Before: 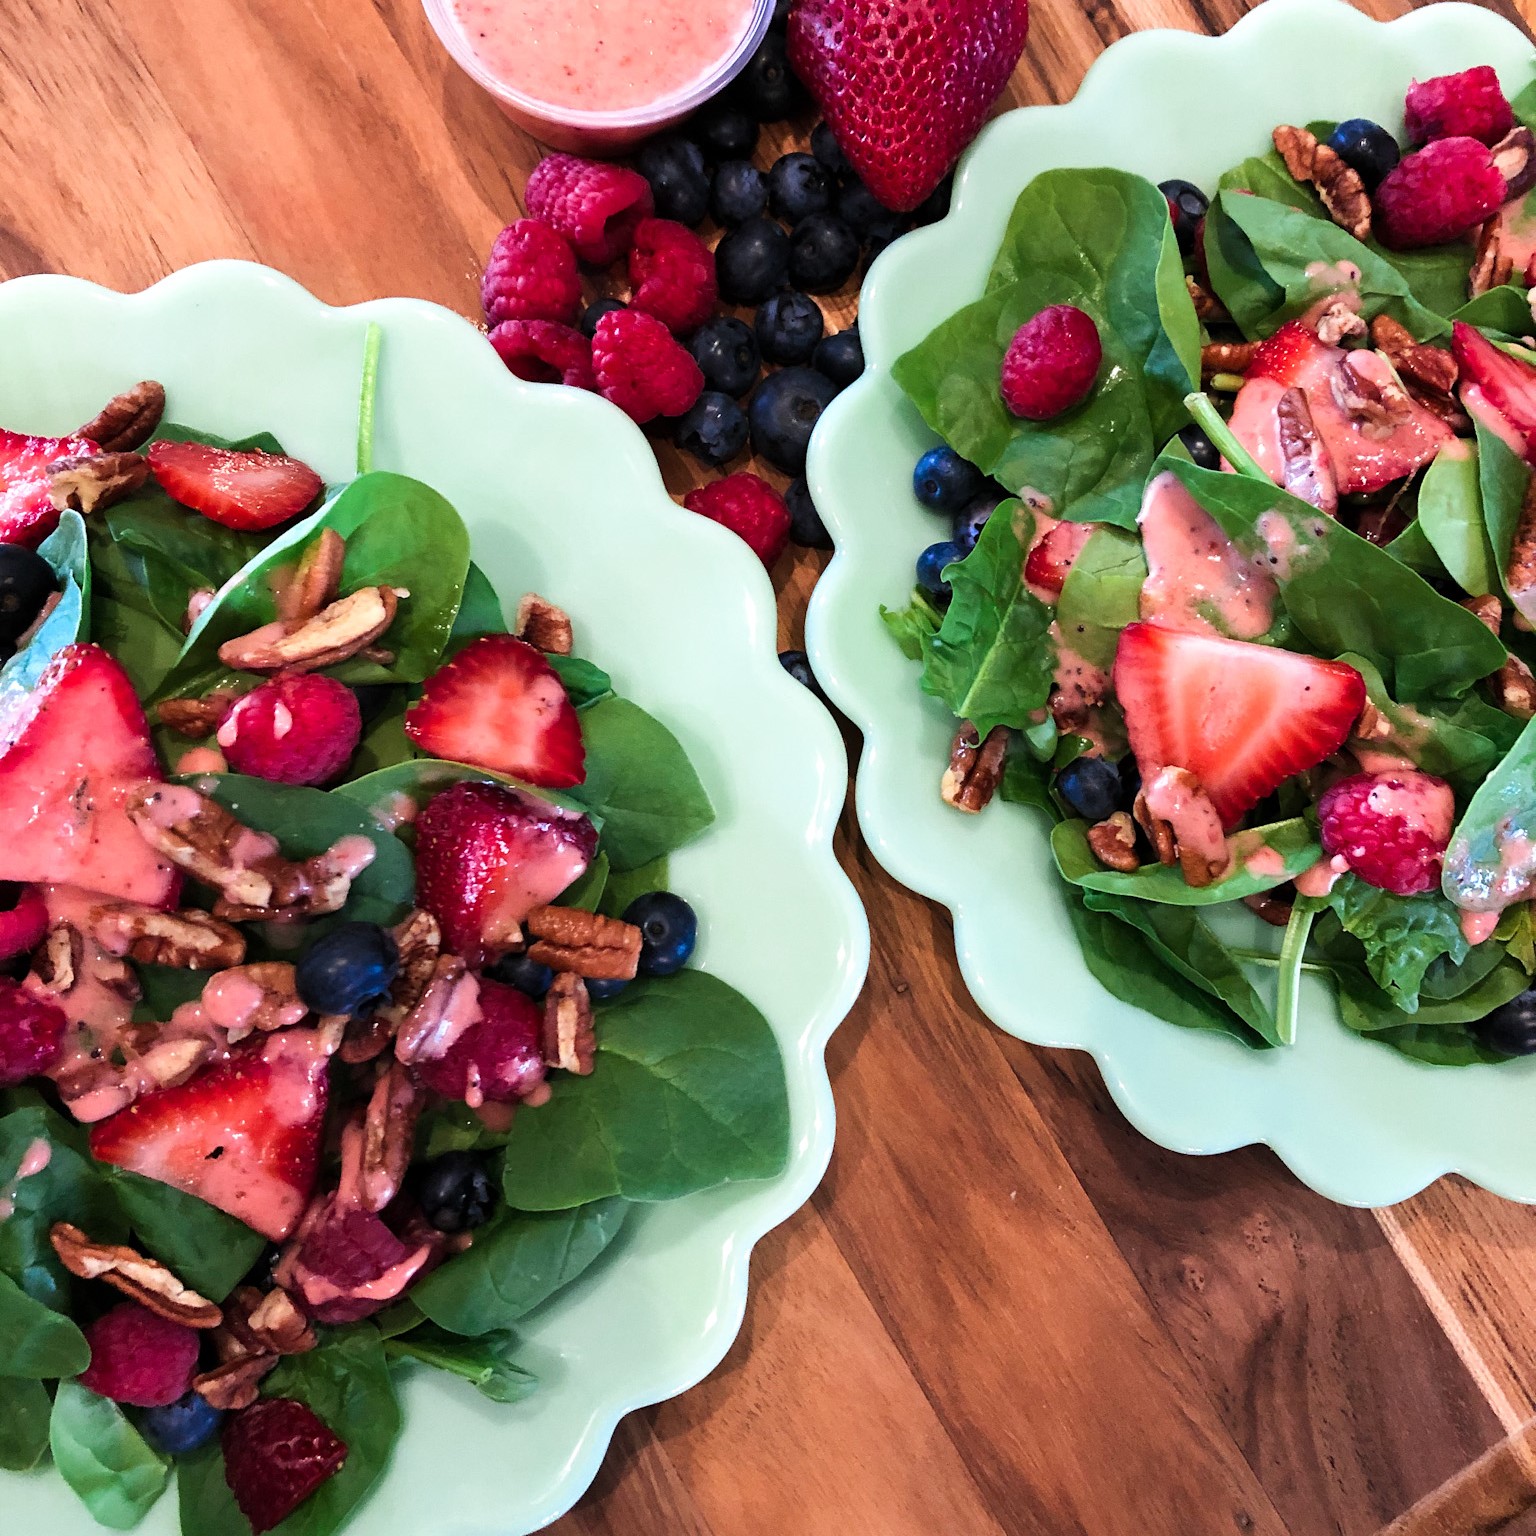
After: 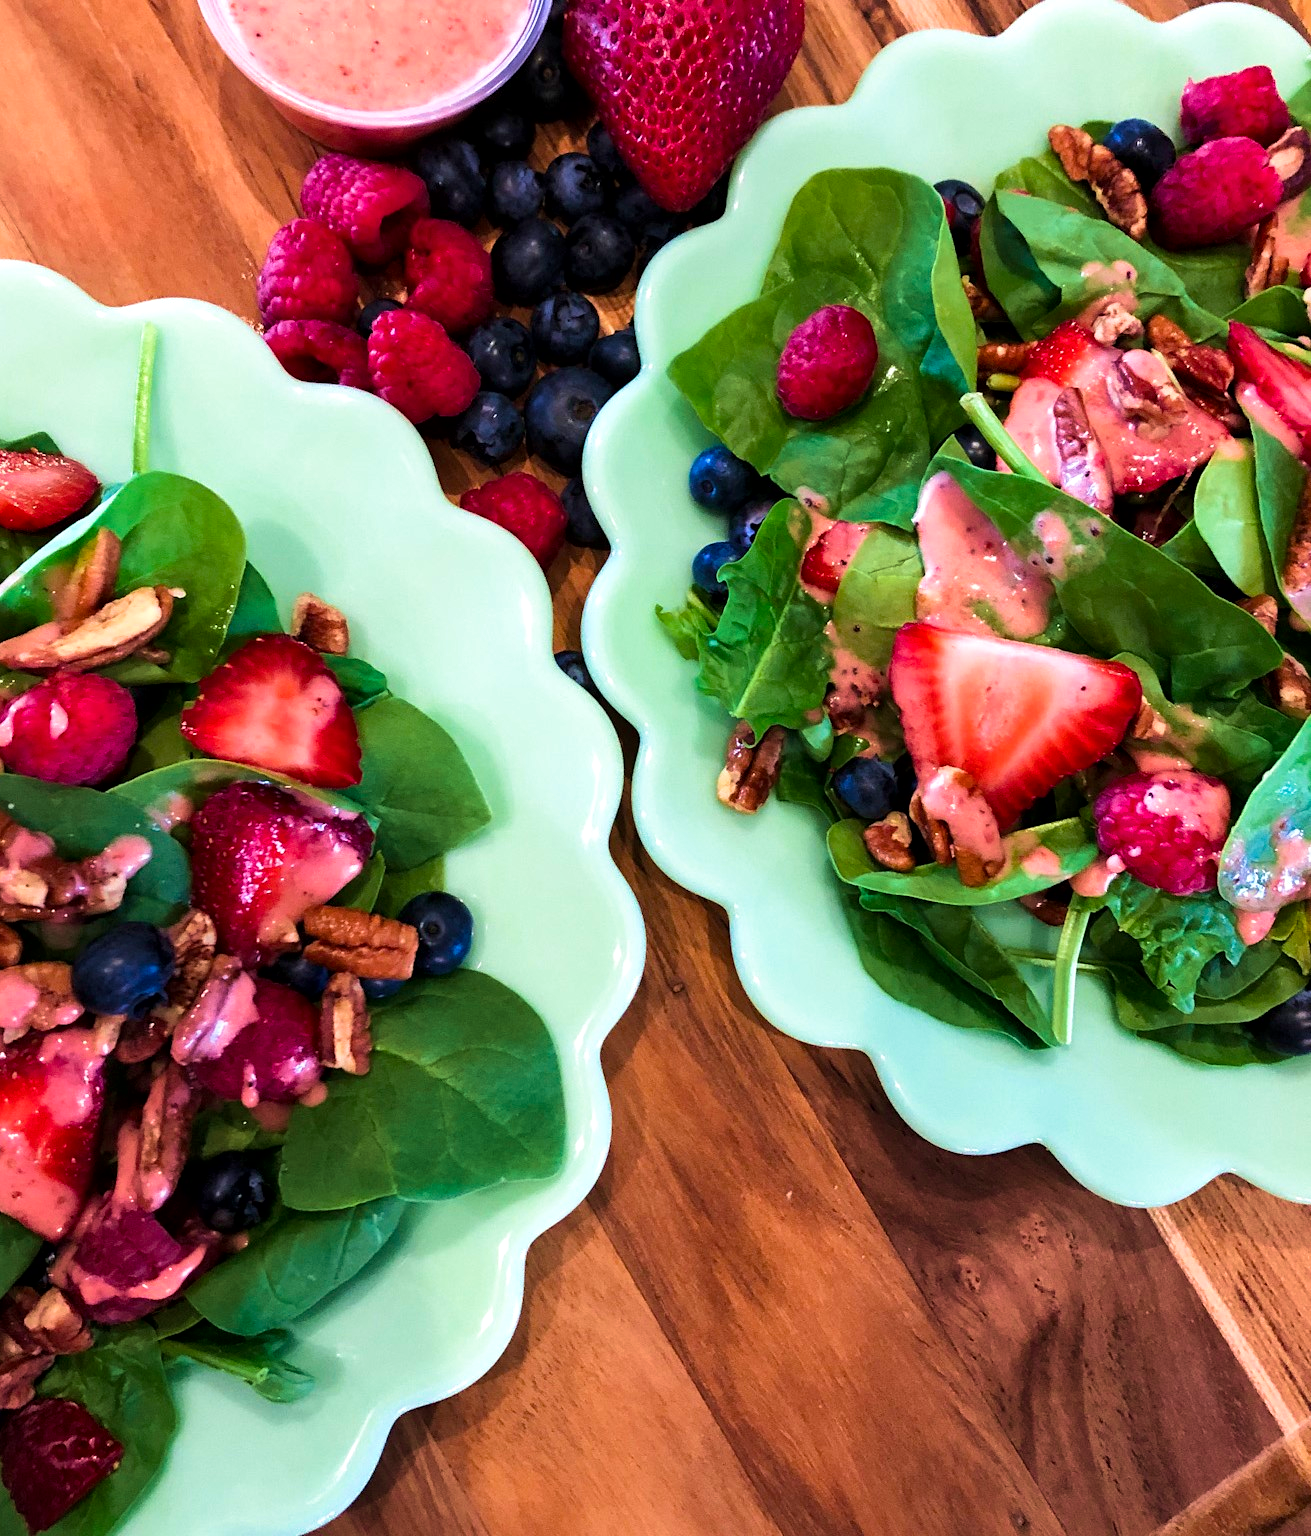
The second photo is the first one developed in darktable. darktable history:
velvia: strength 45%
local contrast: mode bilateral grid, contrast 20, coarseness 50, detail 130%, midtone range 0.2
color balance rgb: perceptual saturation grading › global saturation 20%, global vibrance 10%
crop and rotate: left 14.584%
